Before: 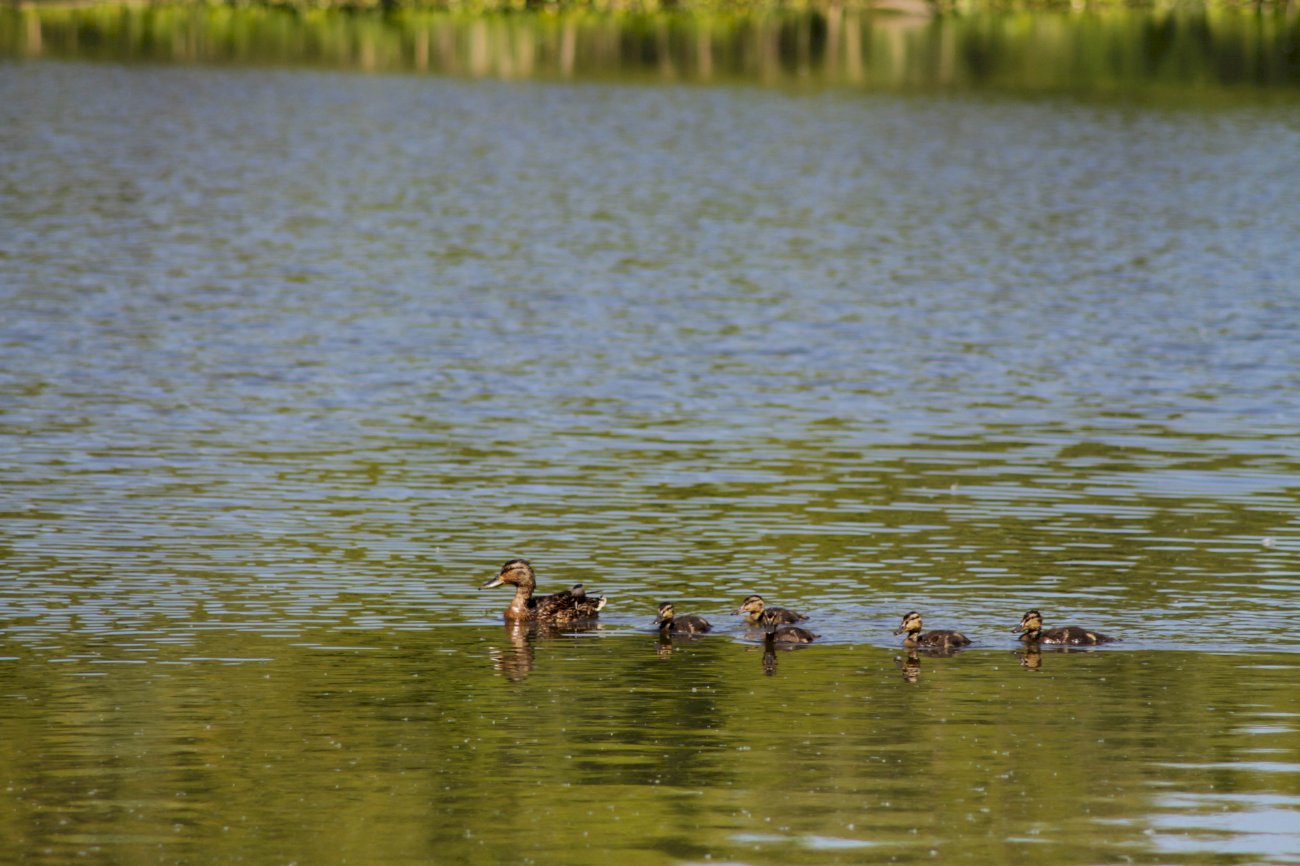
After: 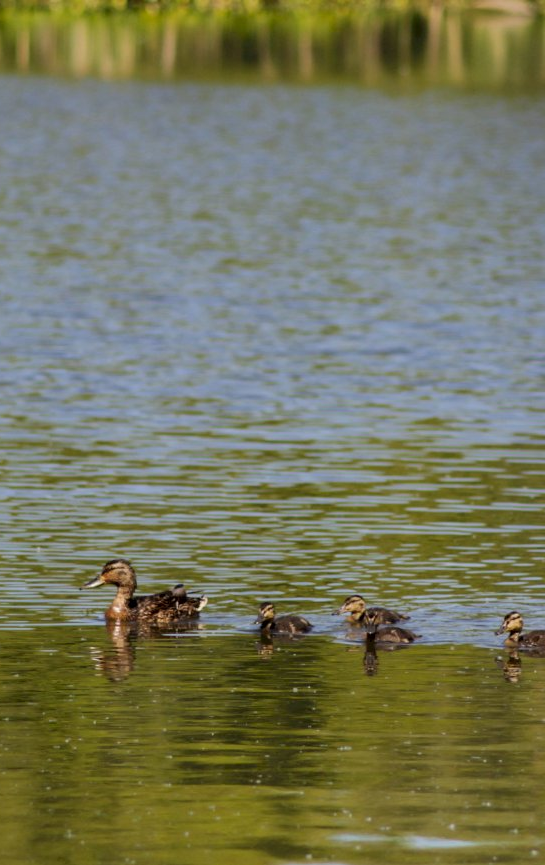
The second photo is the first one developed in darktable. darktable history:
crop: left 30.762%, right 27.253%
